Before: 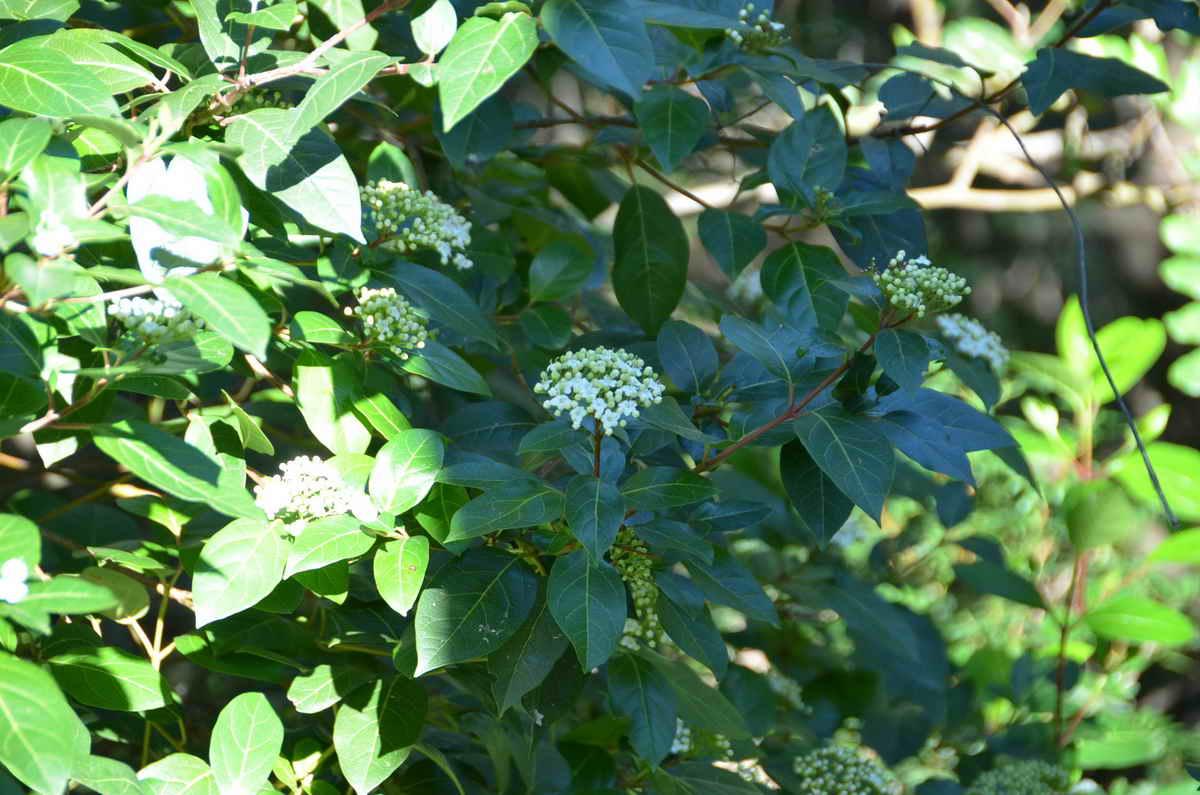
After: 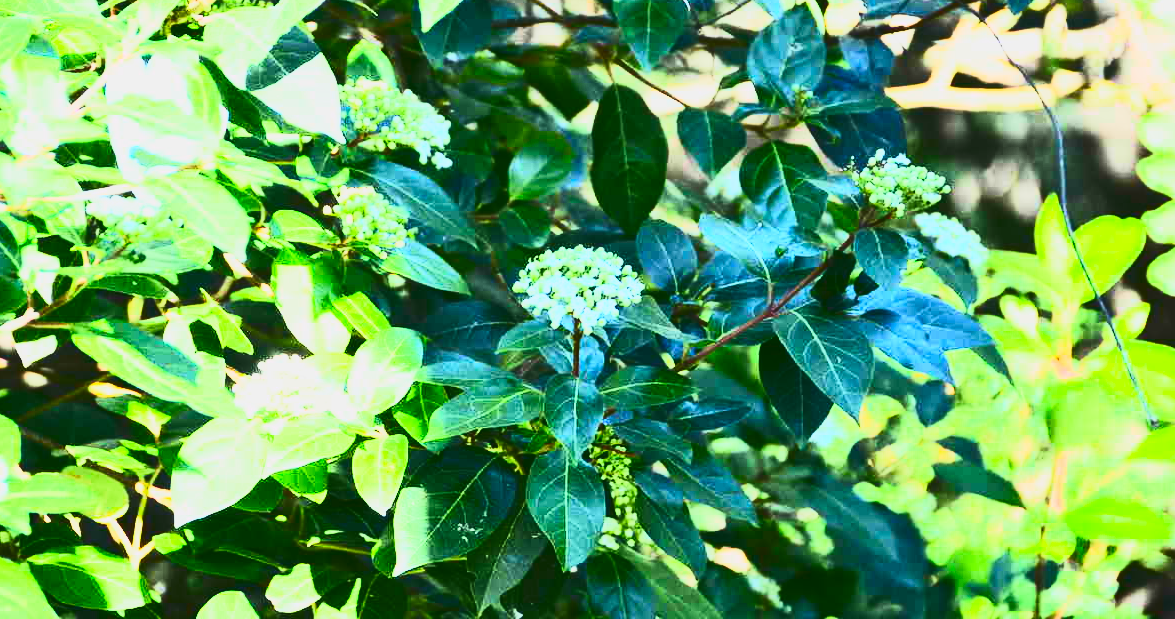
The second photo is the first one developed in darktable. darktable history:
crop and rotate: left 1.814%, top 12.818%, right 0.25%, bottom 9.225%
base curve: curves: ch0 [(0, 0) (0.204, 0.334) (0.55, 0.733) (1, 1)], preserve colors none
contrast brightness saturation: contrast 0.83, brightness 0.59, saturation 0.59
tone curve: curves: ch0 [(0, 0.072) (0.249, 0.176) (0.518, 0.489) (0.832, 0.854) (1, 0.948)], color space Lab, linked channels, preserve colors none
